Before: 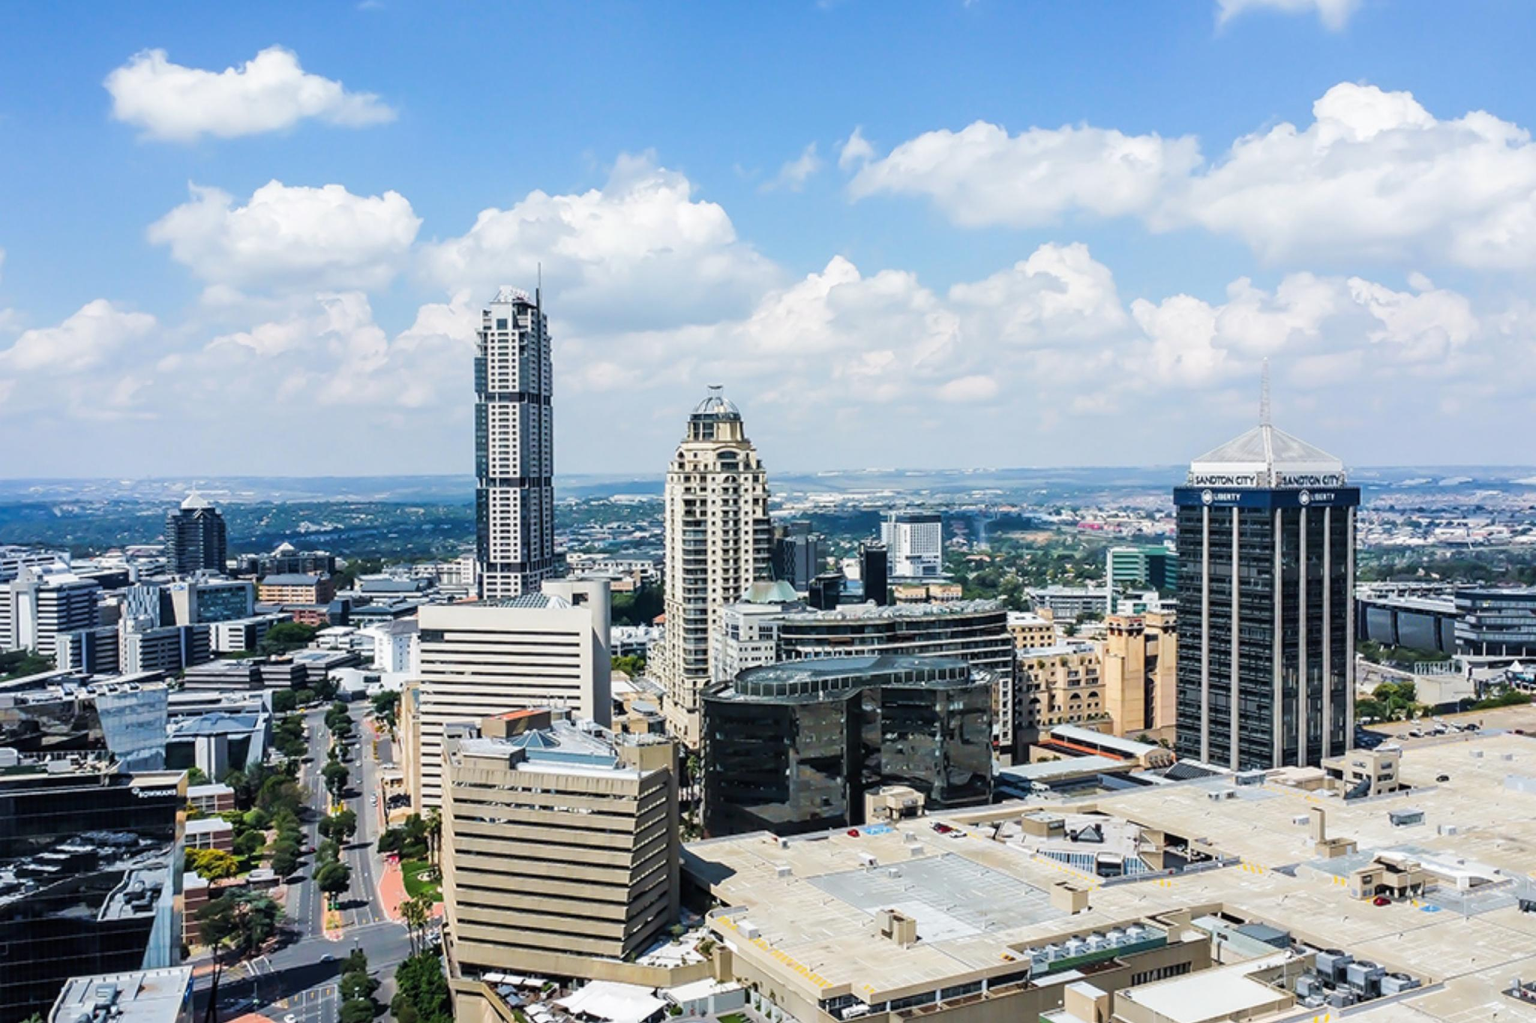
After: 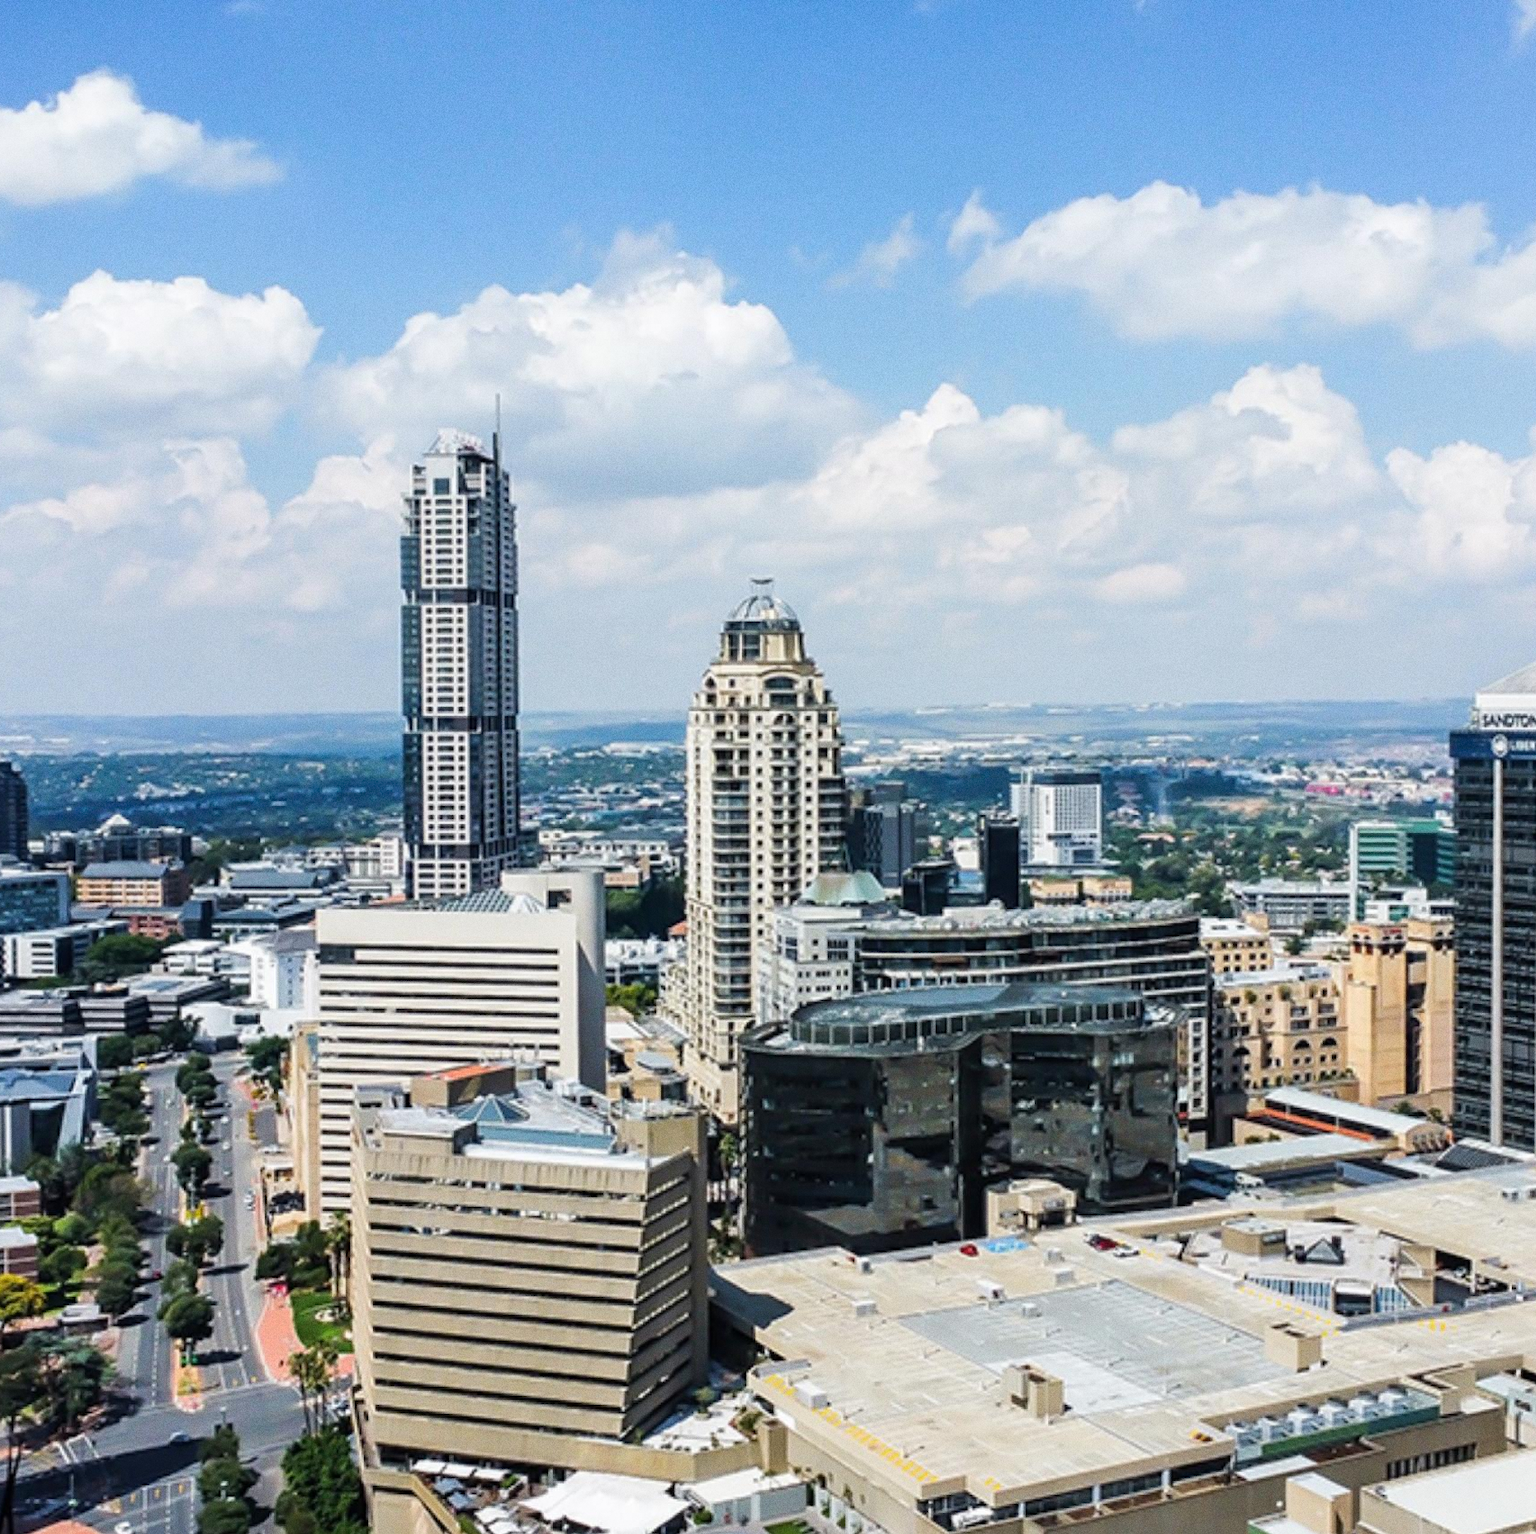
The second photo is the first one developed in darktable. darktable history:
crop and rotate: left 13.537%, right 19.796%
grain: coarseness 0.09 ISO
